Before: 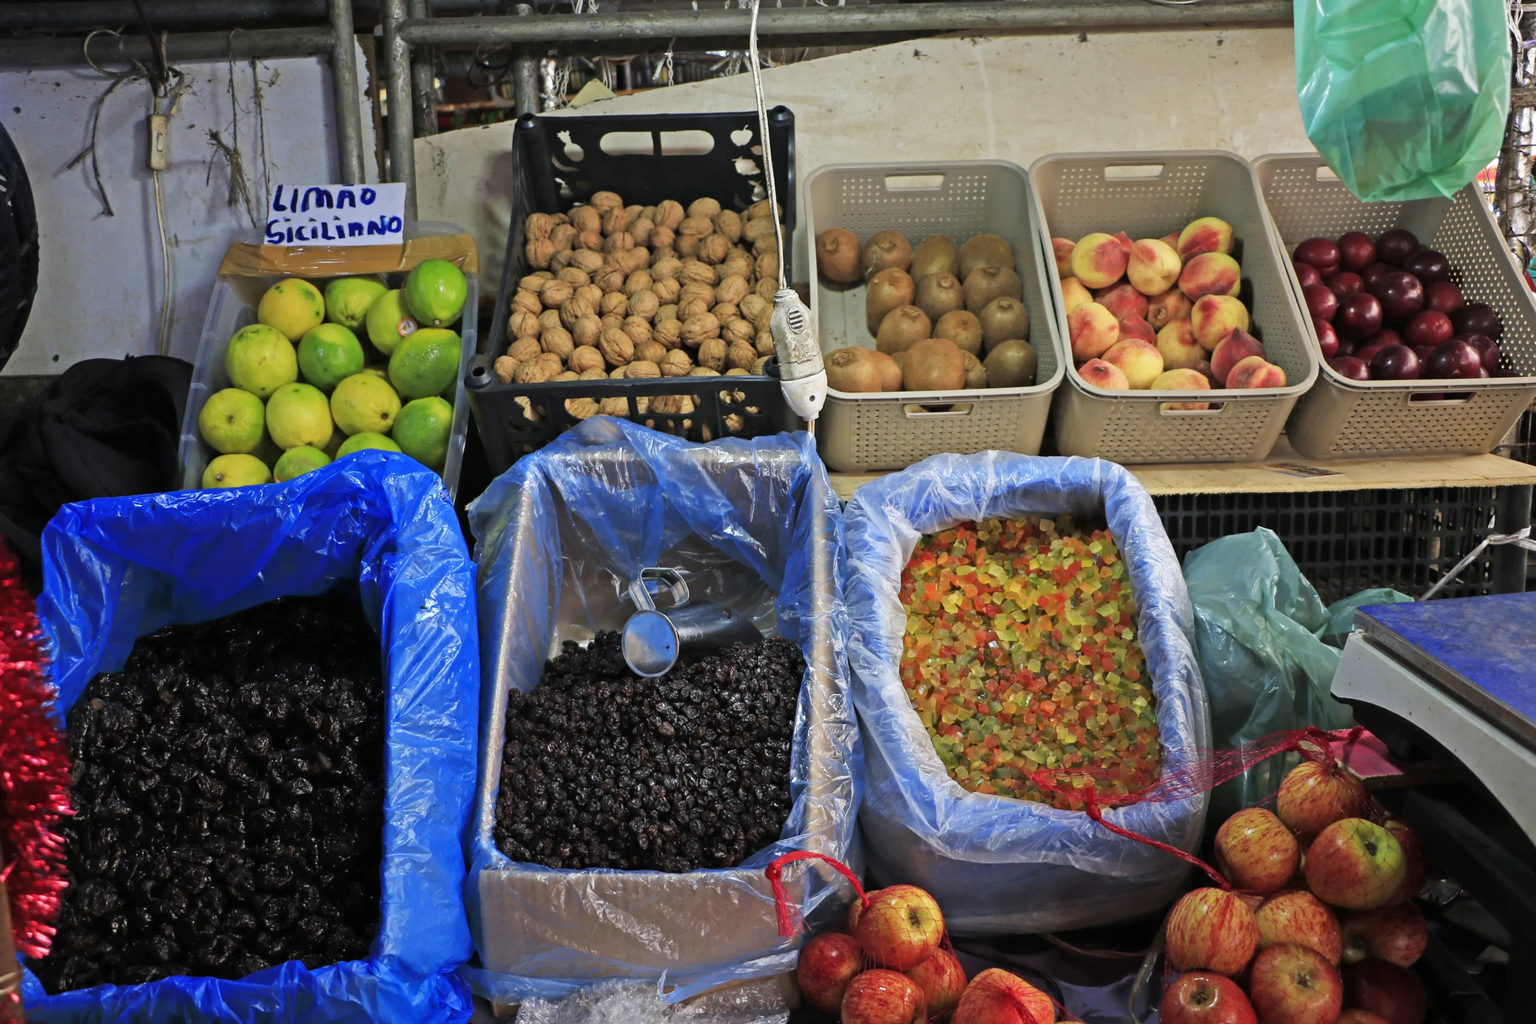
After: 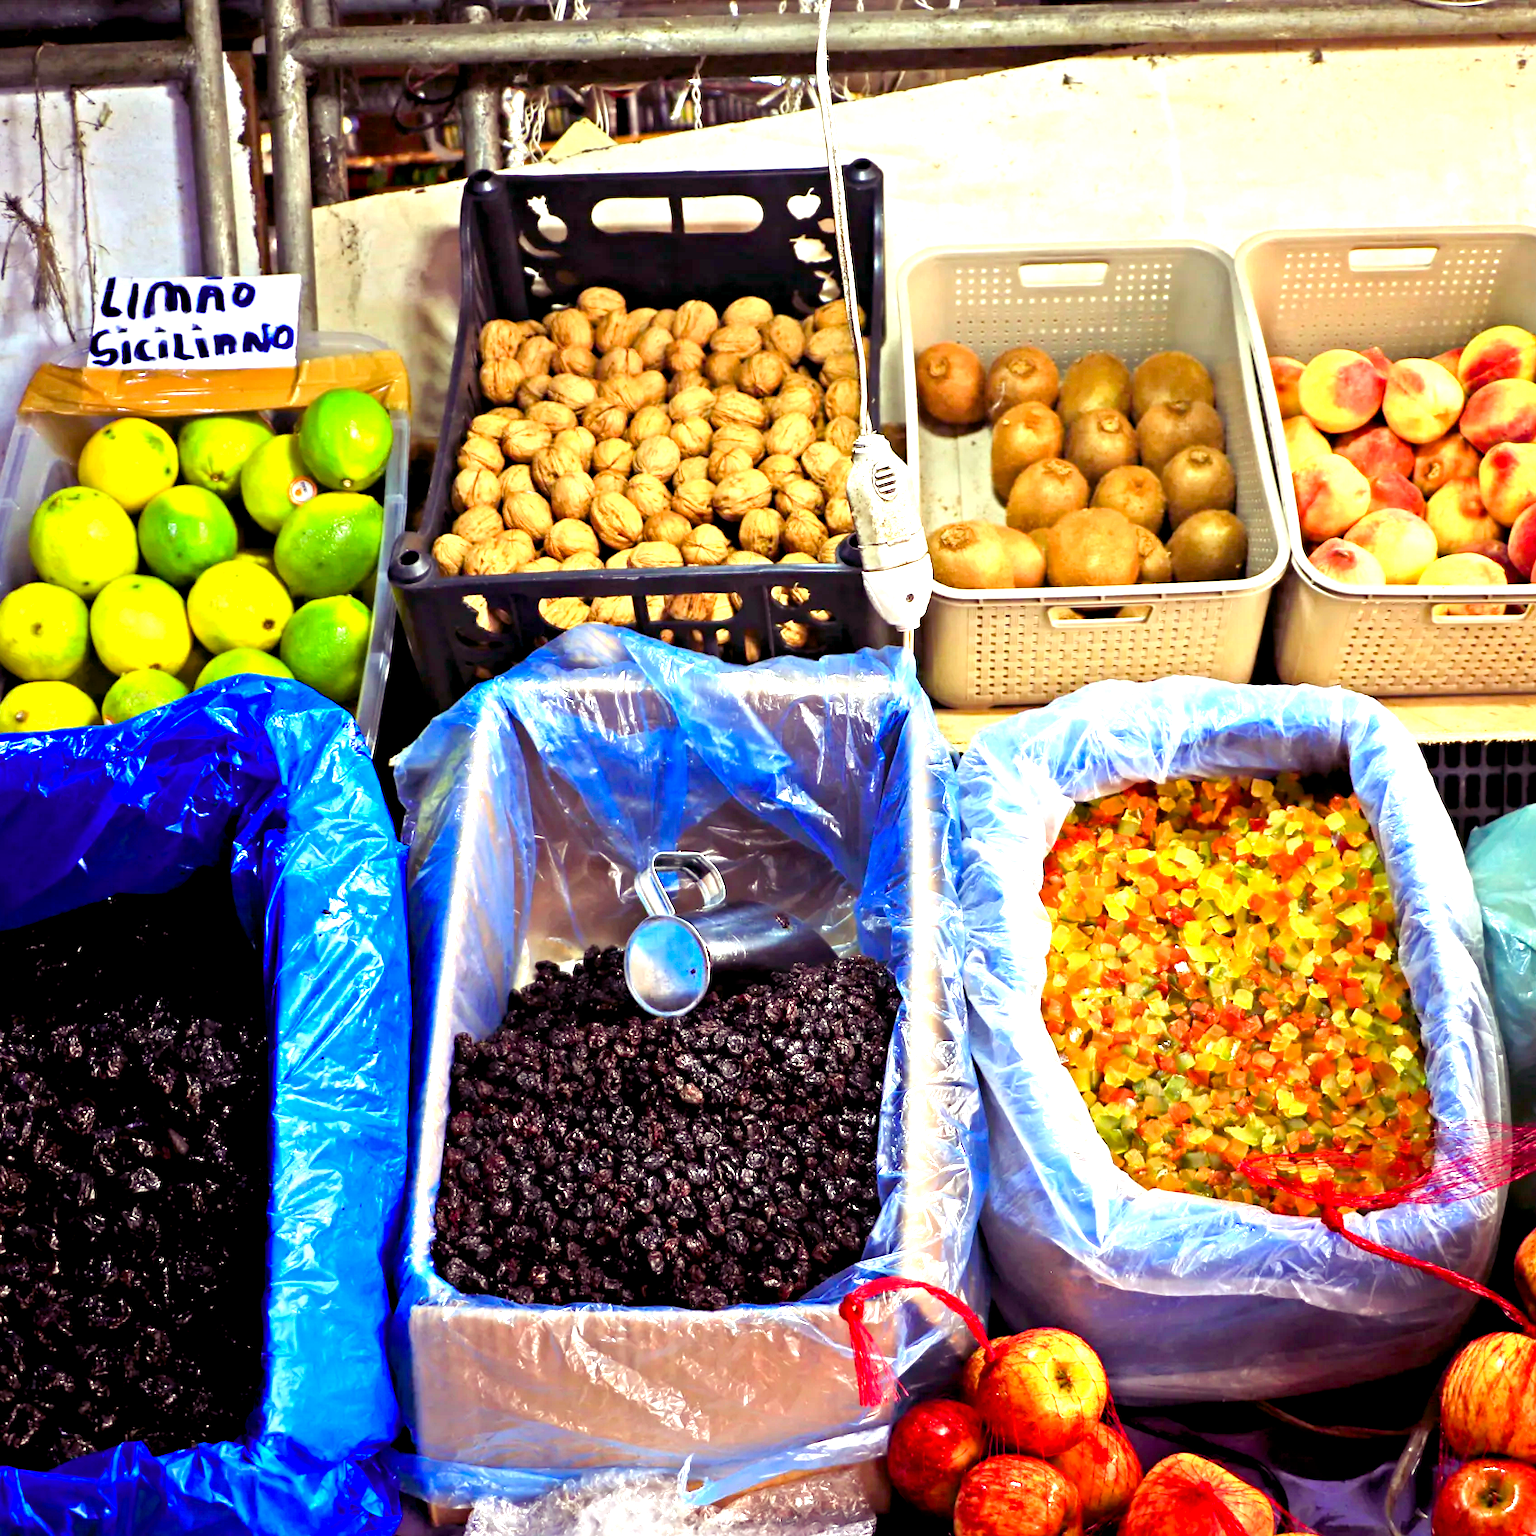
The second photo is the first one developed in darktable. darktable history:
color balance rgb: shadows lift › luminance -21.66%, shadows lift › chroma 8.98%, shadows lift › hue 283.37°, power › chroma 1.55%, power › hue 25.59°, highlights gain › luminance 6.08%, highlights gain › chroma 2.55%, highlights gain › hue 90°, global offset › luminance -0.87%, perceptual saturation grading › global saturation 27.49%, perceptual saturation grading › highlights -28.39%, perceptual saturation grading › mid-tones 15.22%, perceptual saturation grading › shadows 33.98%, perceptual brilliance grading › highlights 10%, perceptual brilliance grading › mid-tones 5%
crop and rotate: left 13.409%, right 19.924%
white balance: emerald 1
exposure: black level correction 0, exposure 1.2 EV, compensate exposure bias true, compensate highlight preservation false
